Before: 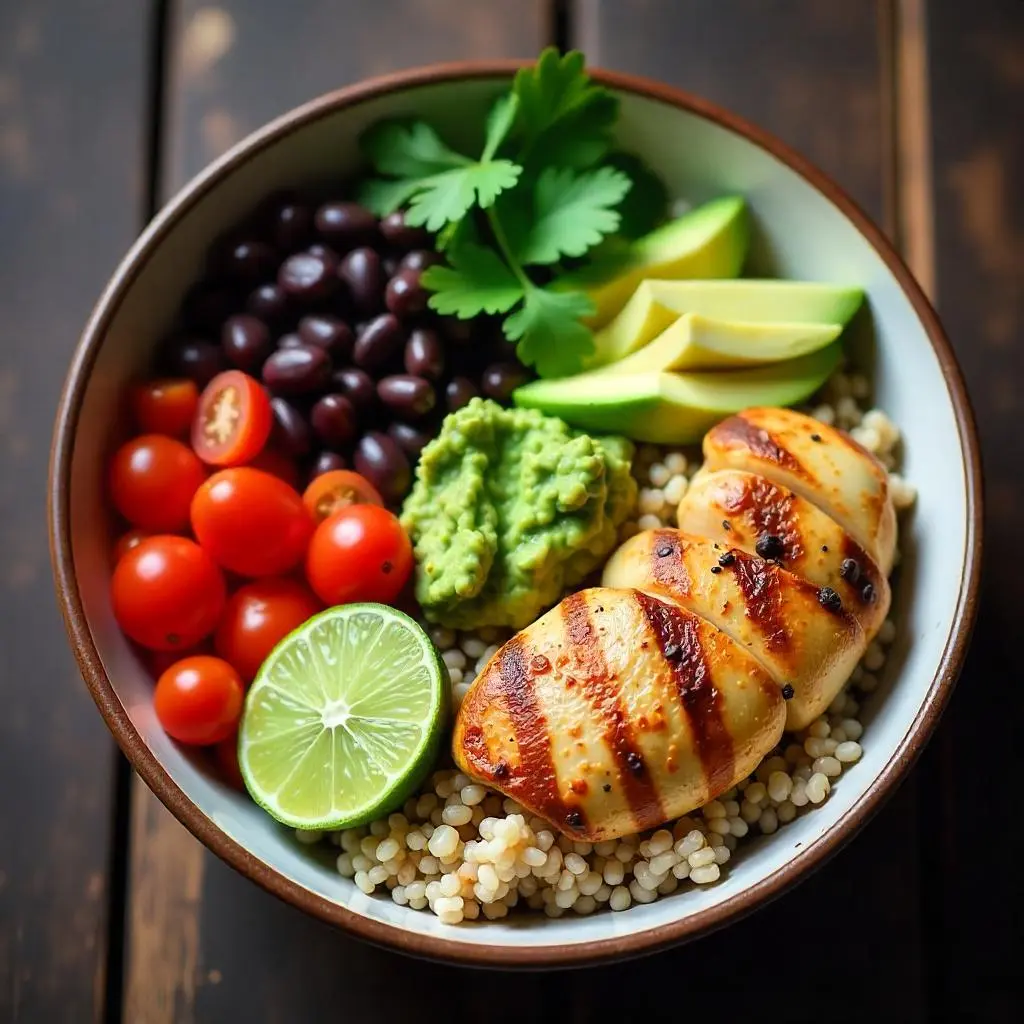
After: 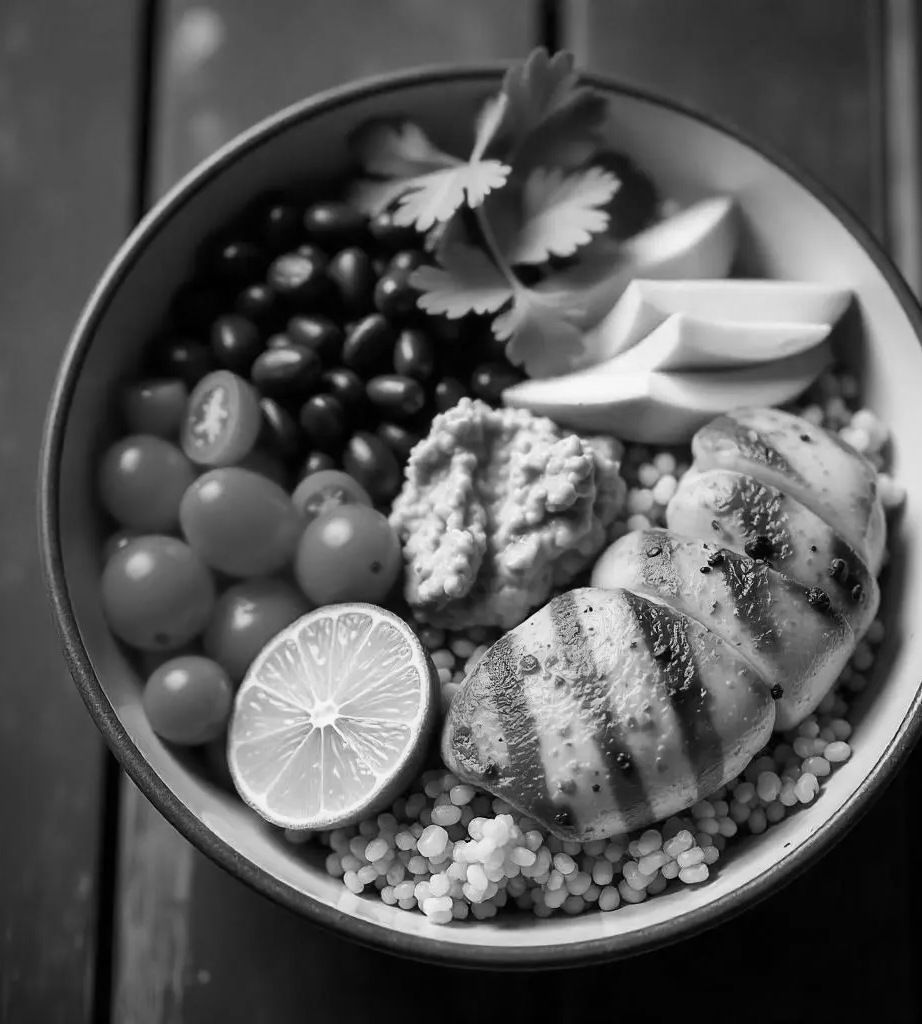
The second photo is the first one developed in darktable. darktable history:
crop and rotate: left 1.088%, right 8.807%
color calibration: output R [0.946, 0.065, -0.013, 0], output G [-0.246, 1.264, -0.017, 0], output B [0.046, -0.098, 1.05, 0], illuminant custom, x 0.344, y 0.359, temperature 5045.54 K
monochrome: a -71.75, b 75.82
shadows and highlights: shadows -23.08, highlights 46.15, soften with gaussian
